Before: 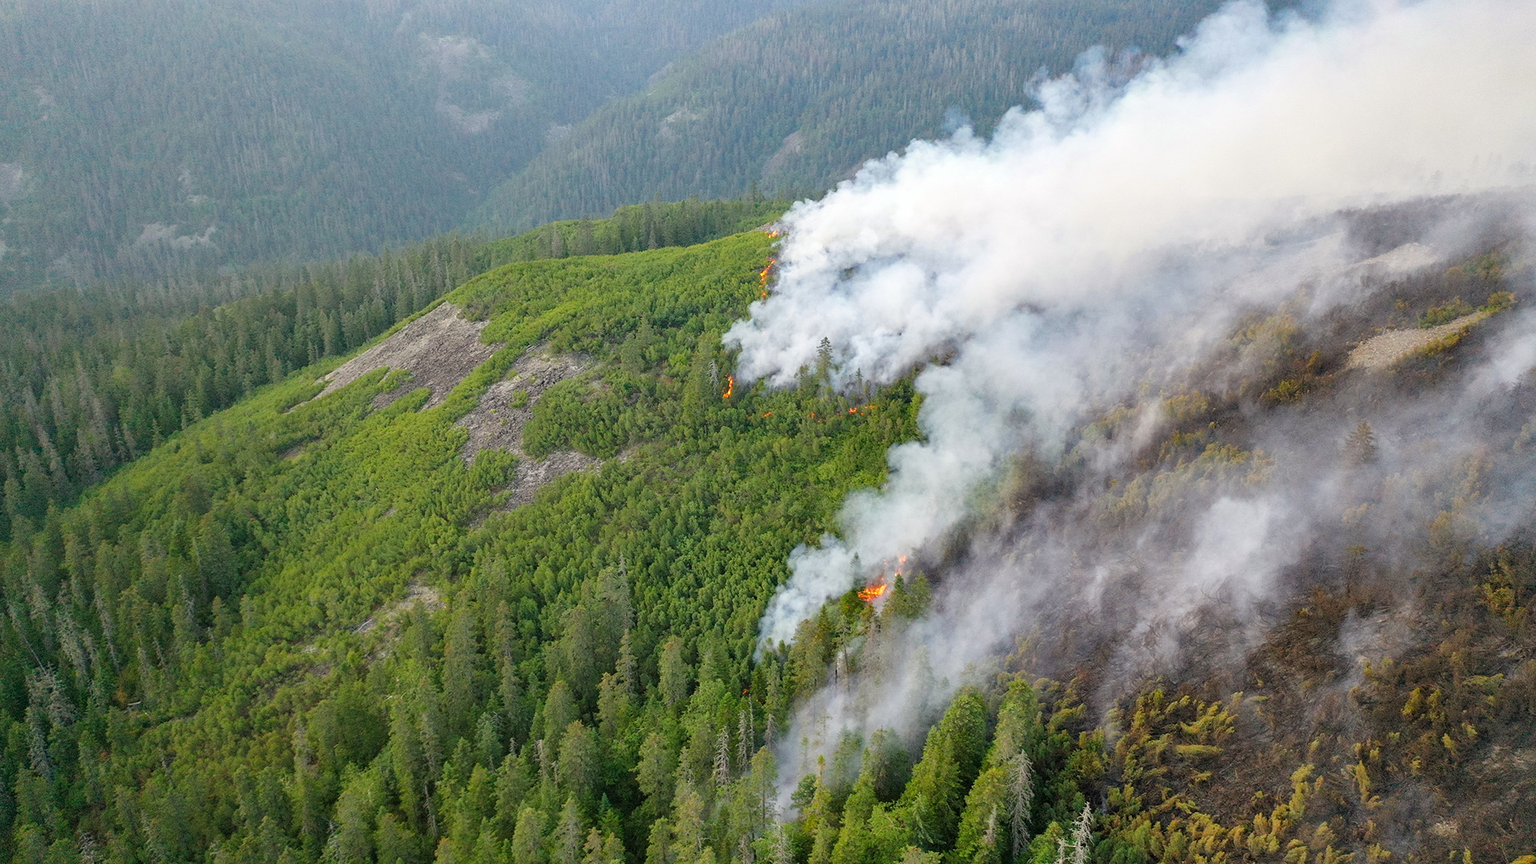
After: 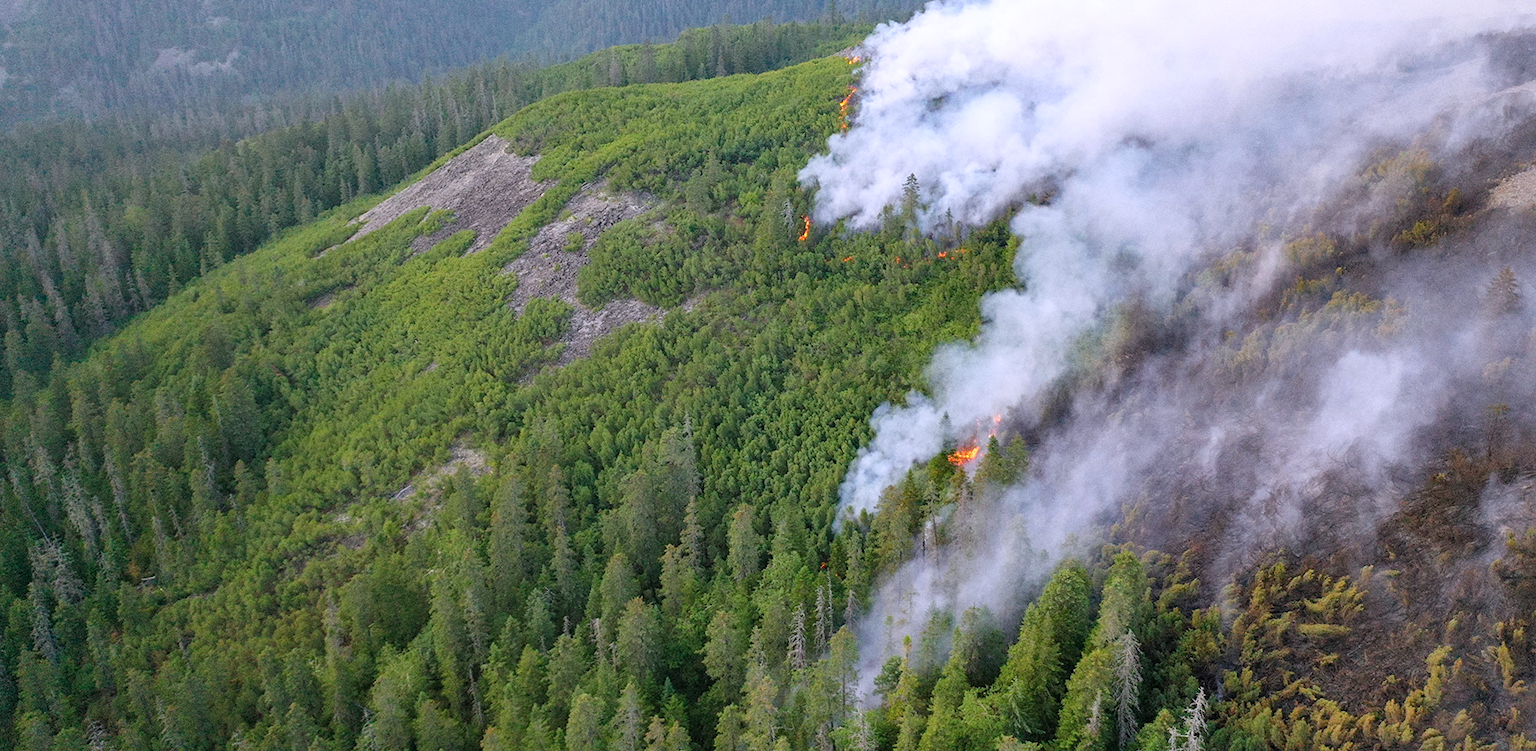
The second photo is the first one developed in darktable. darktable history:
crop: top 20.916%, right 9.437%, bottom 0.316%
grain: coarseness 0.09 ISO, strength 16.61%
color calibration: illuminant custom, x 0.363, y 0.385, temperature 4528.03 K
